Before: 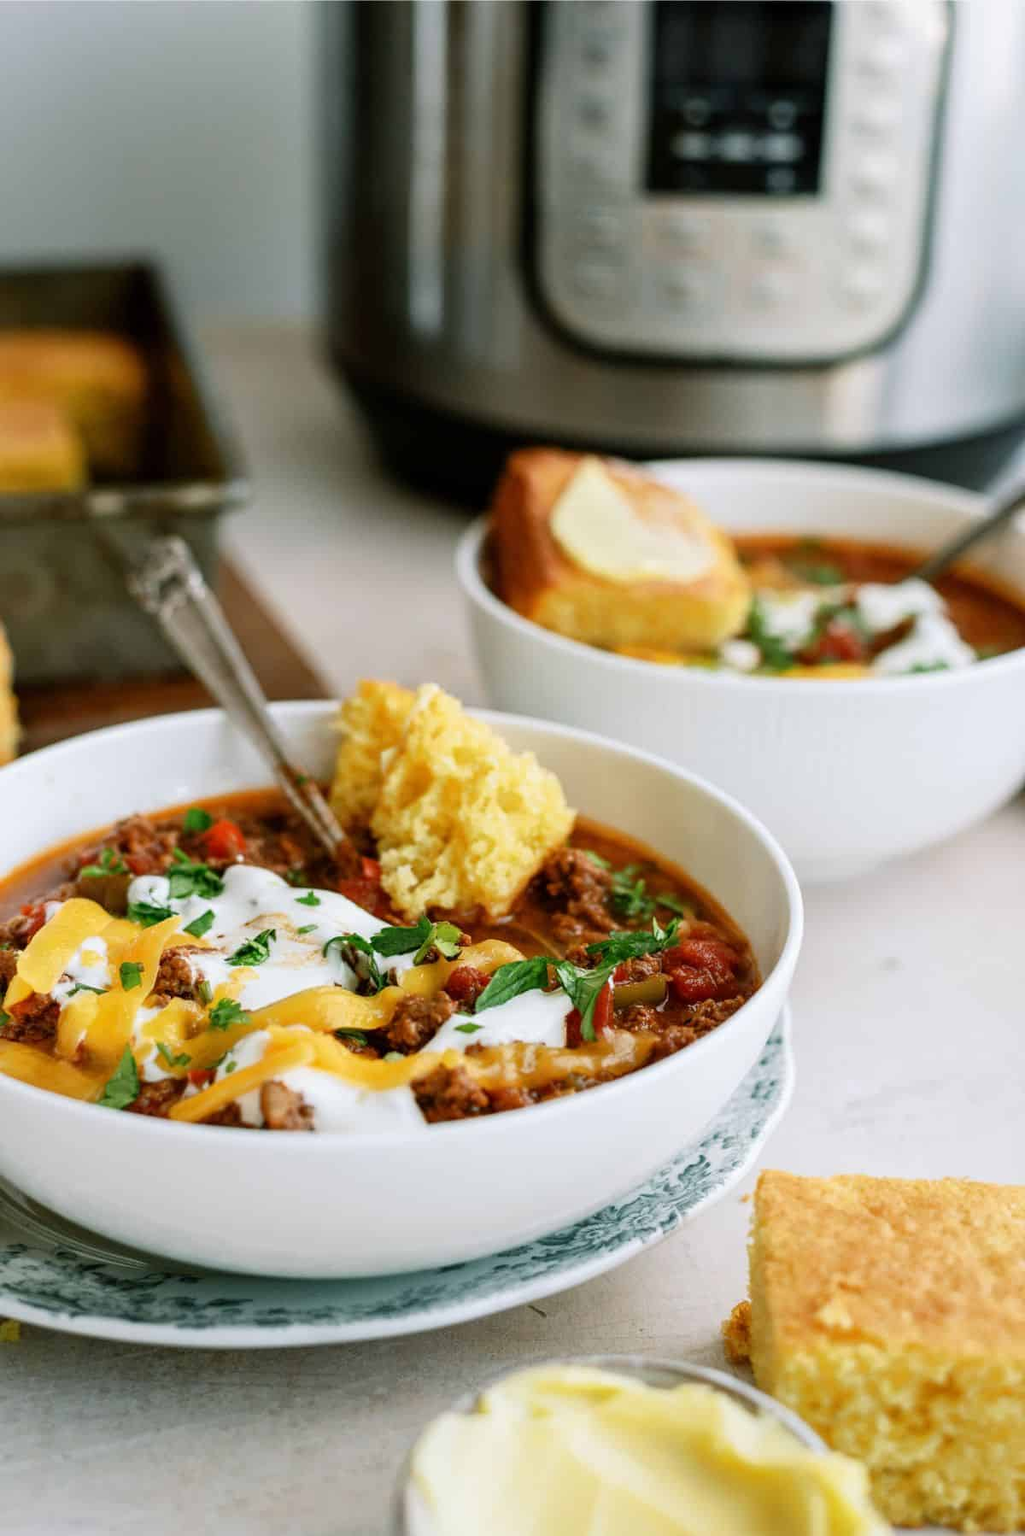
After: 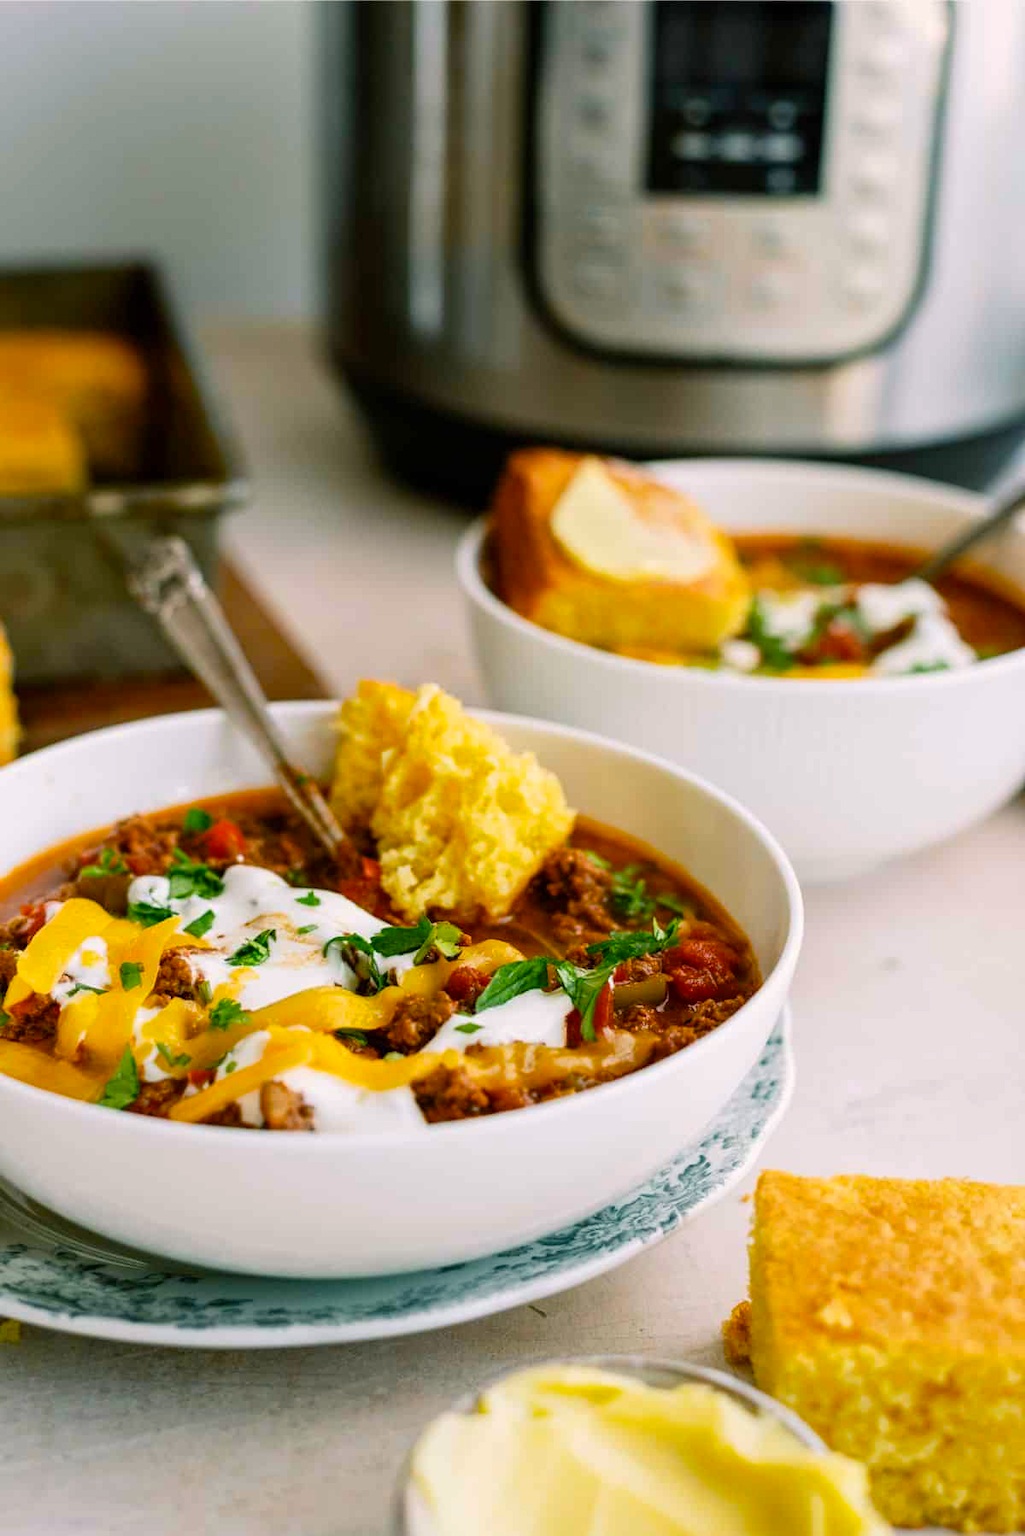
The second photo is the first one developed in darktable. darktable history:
color balance rgb: highlights gain › chroma 1.377%, highlights gain › hue 51.76°, perceptual saturation grading › global saturation 29.721%, global vibrance 20%
